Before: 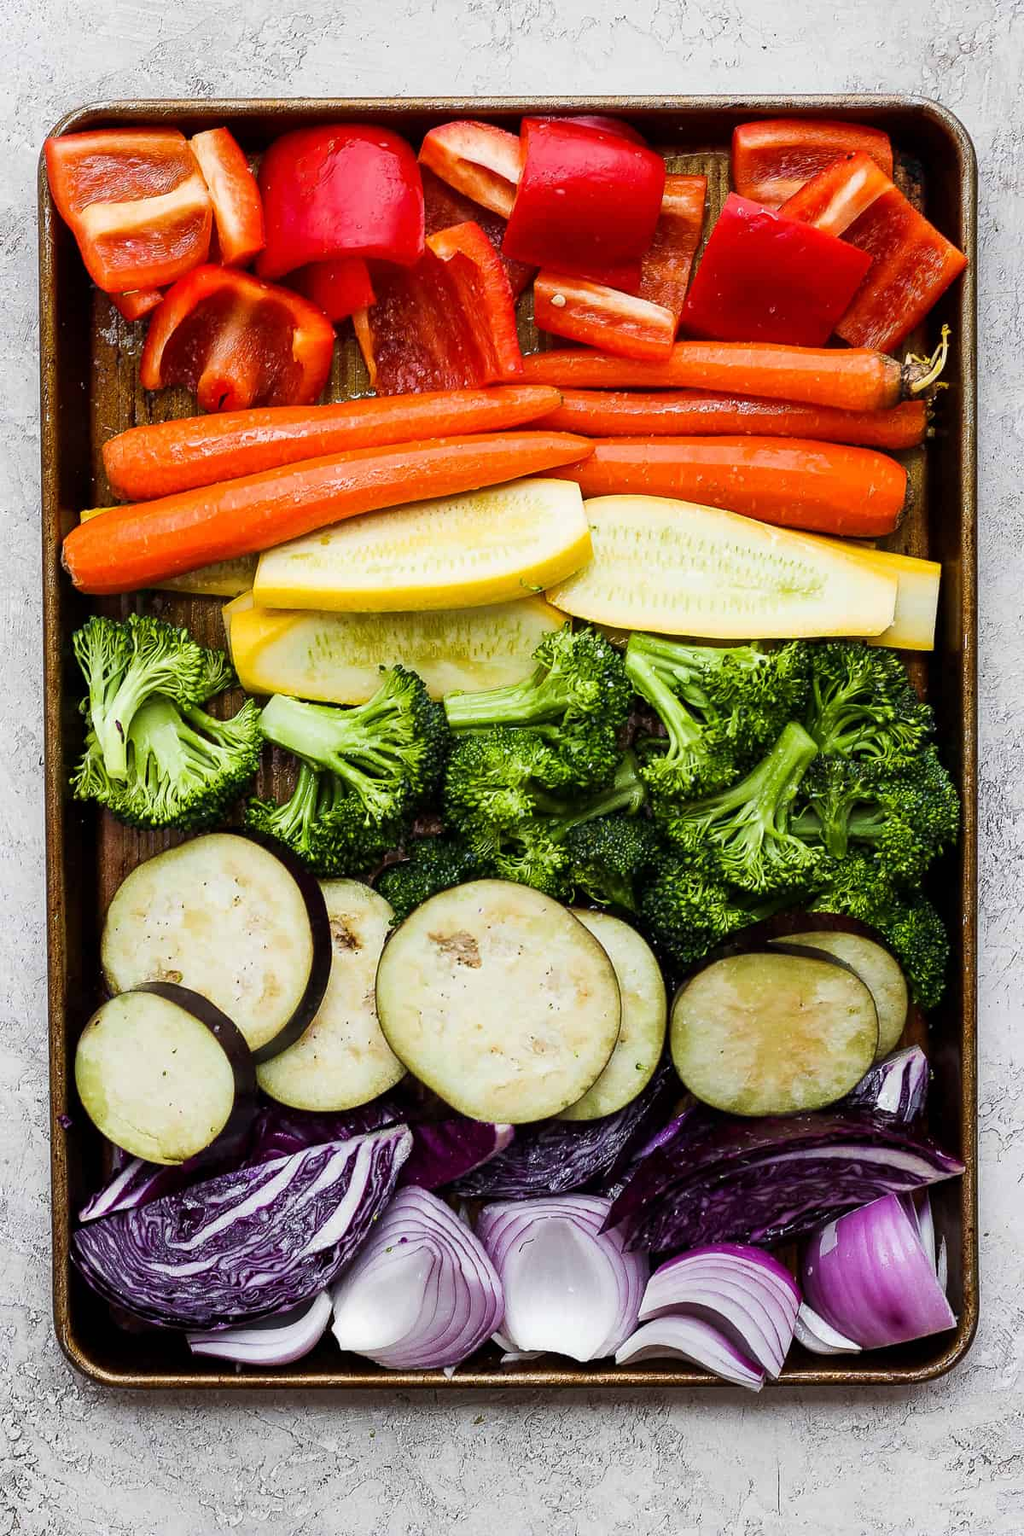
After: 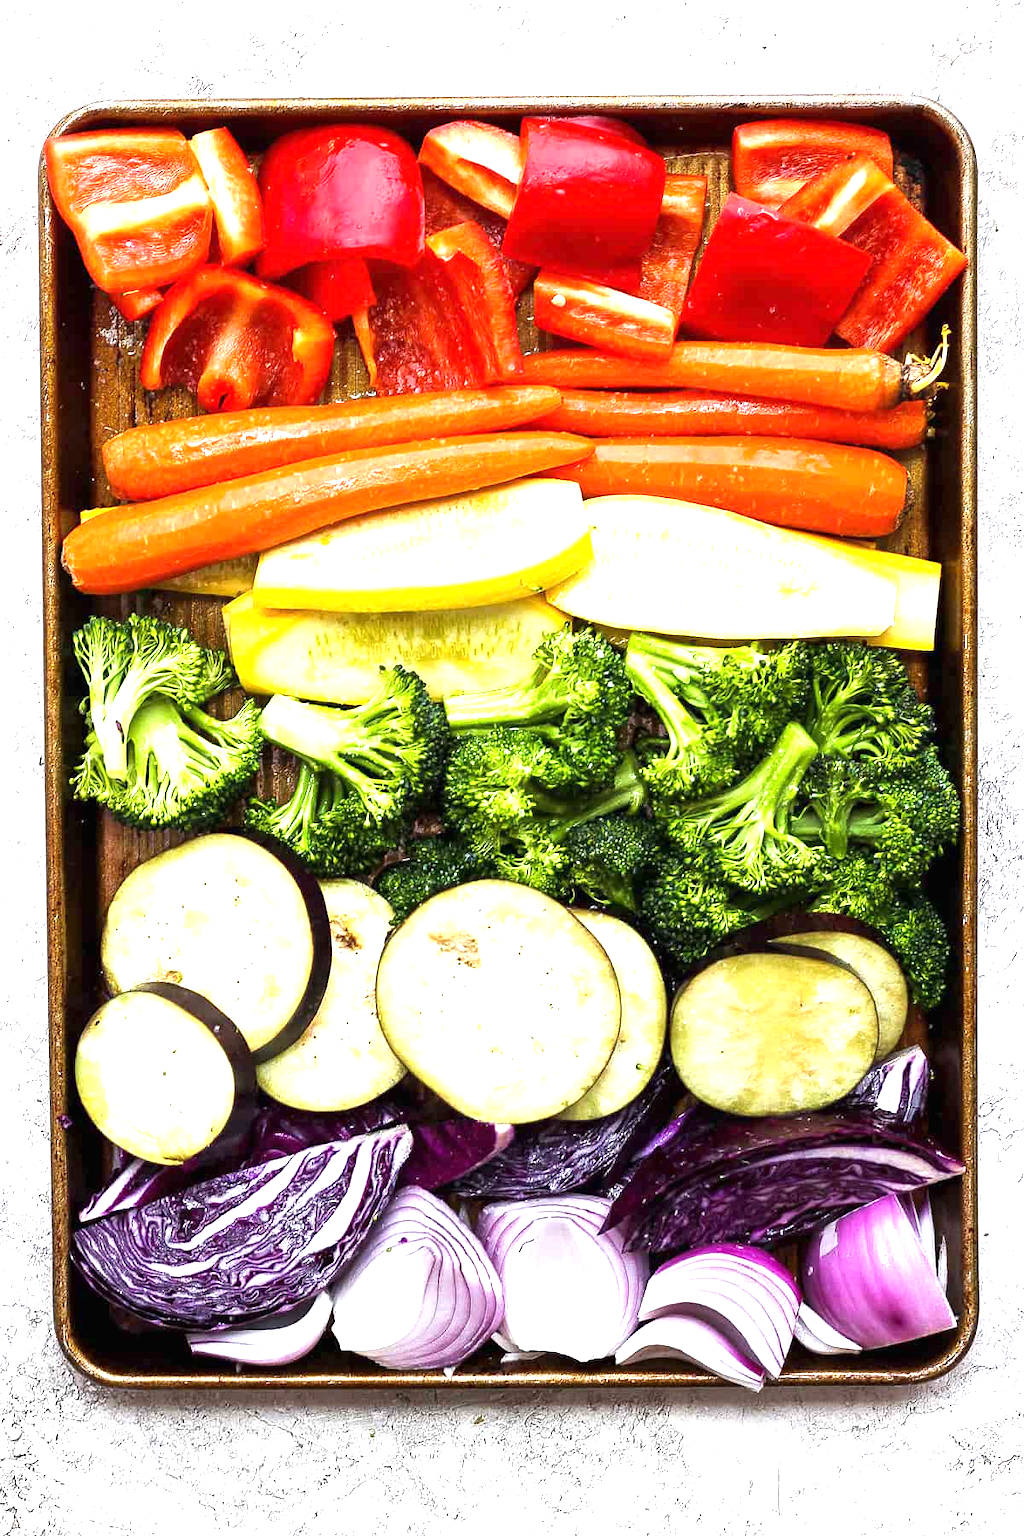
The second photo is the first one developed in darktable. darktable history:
exposure: black level correction 0, exposure 1.283 EV, compensate highlight preservation false
